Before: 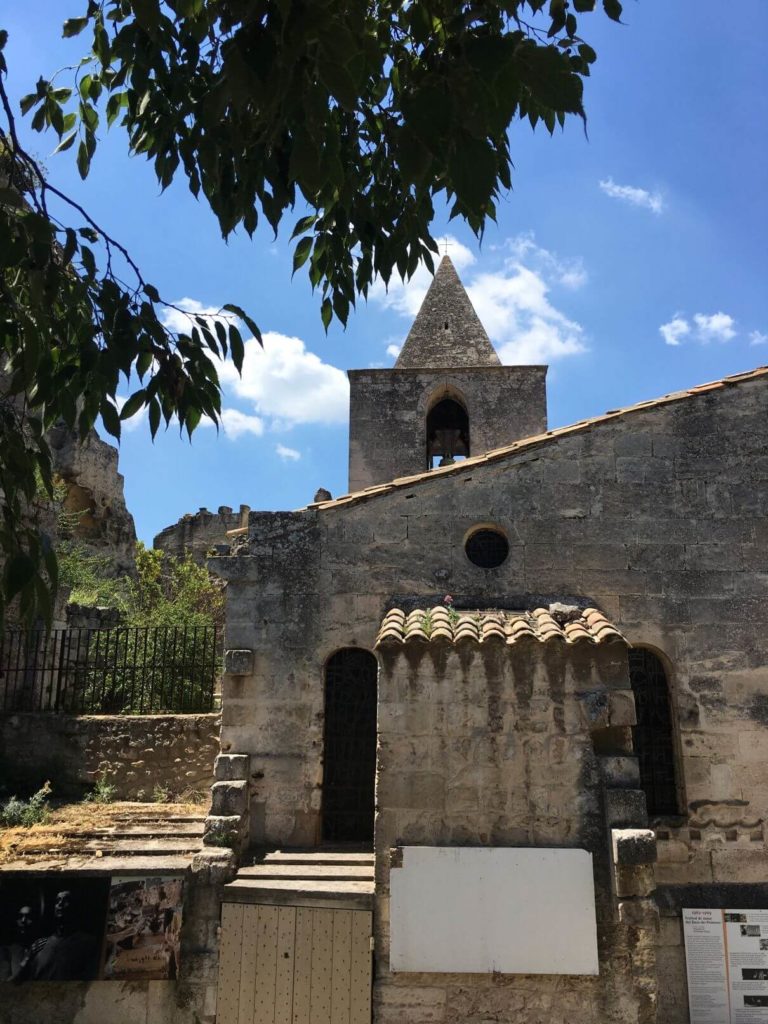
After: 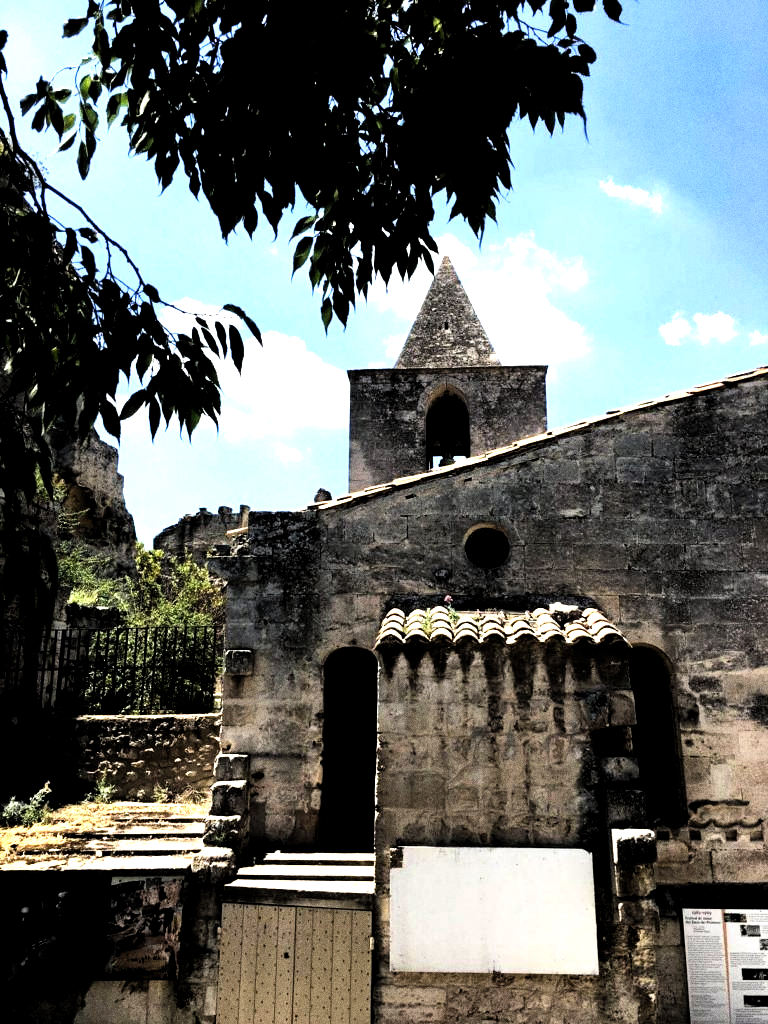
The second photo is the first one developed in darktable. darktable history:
grain: coarseness 11.82 ISO, strength 36.67%, mid-tones bias 74.17%
filmic rgb: black relative exposure -5 EV, white relative exposure 3.5 EV, hardness 3.19, contrast 1.4, highlights saturation mix -50%
levels: levels [0.012, 0.367, 0.697]
